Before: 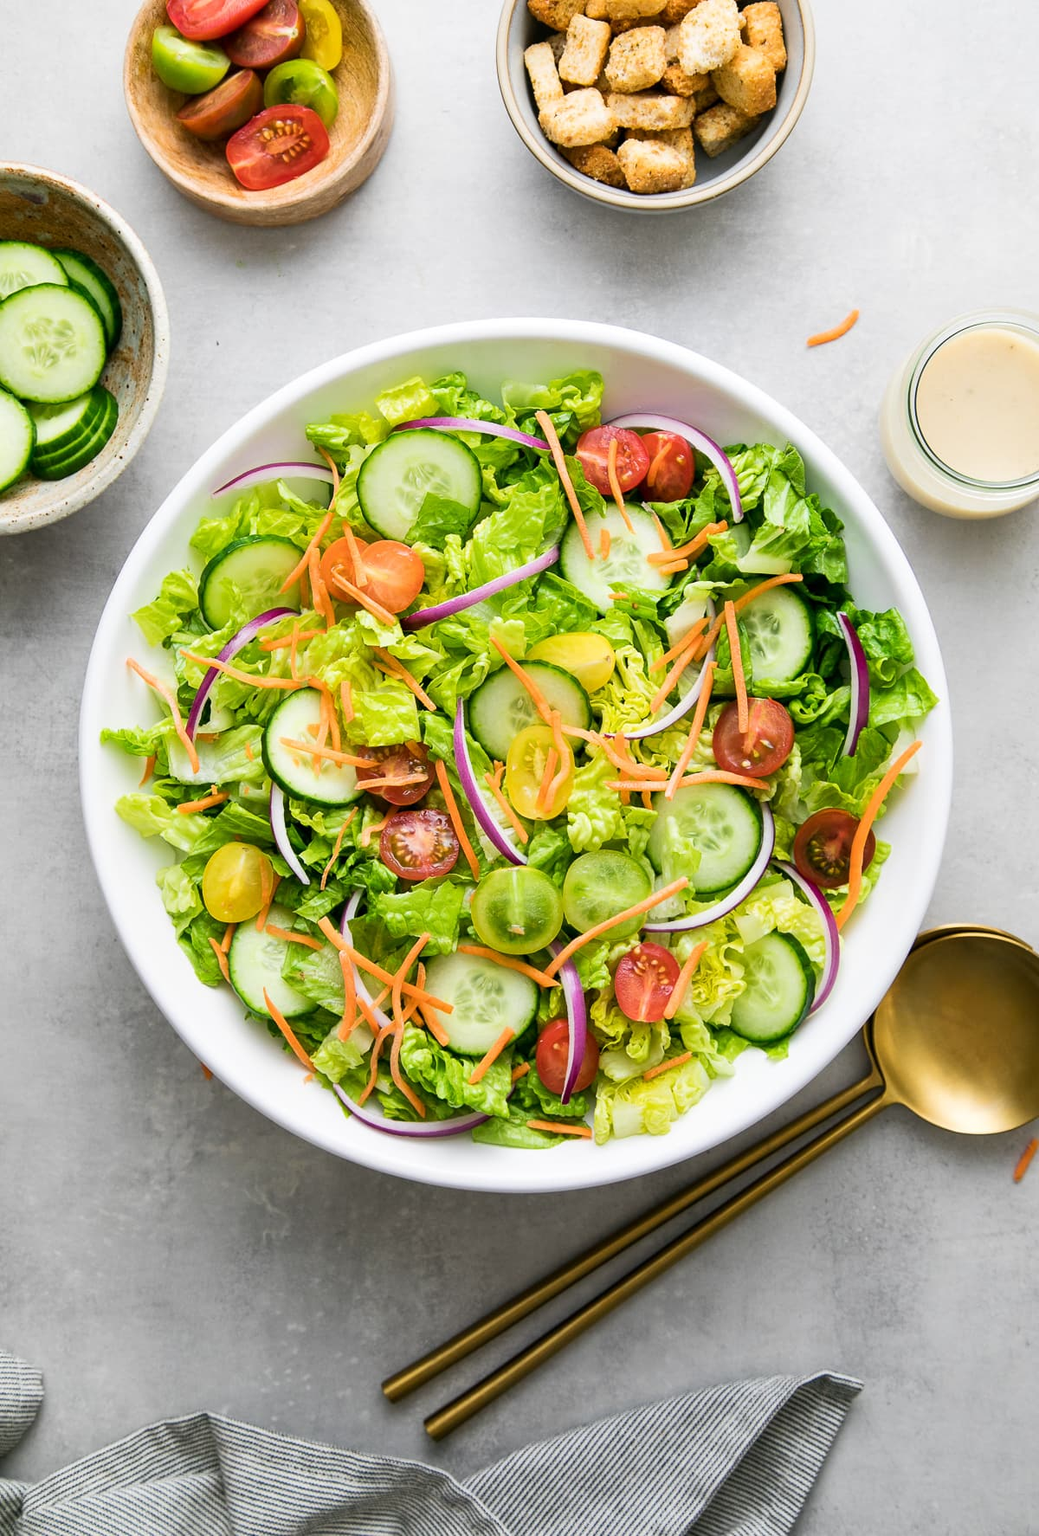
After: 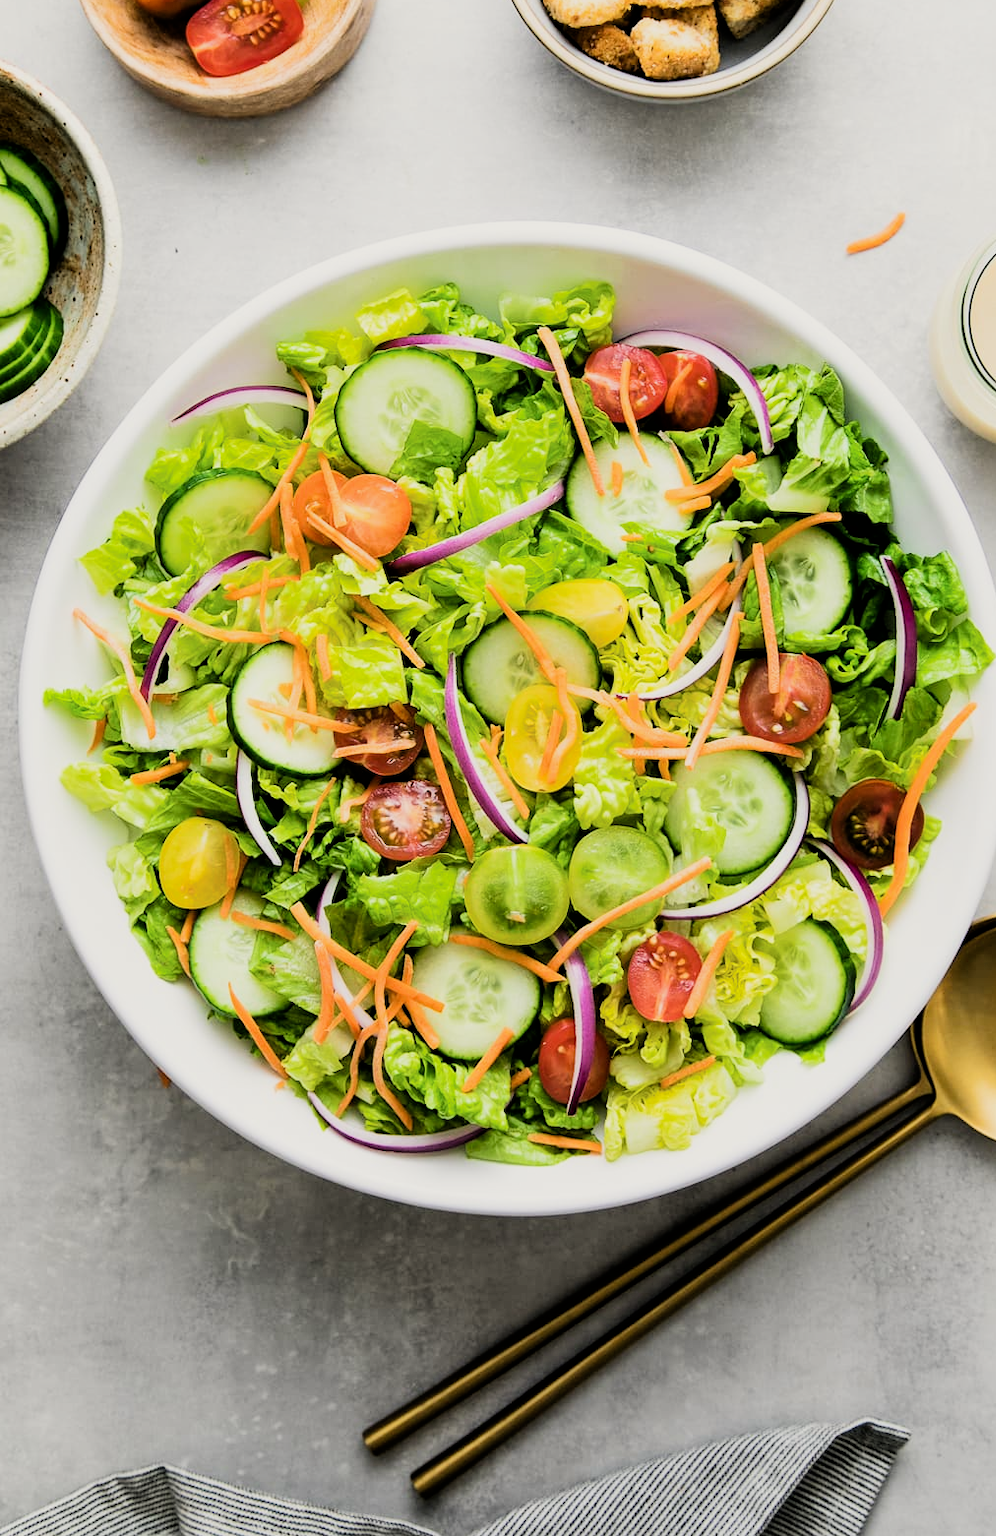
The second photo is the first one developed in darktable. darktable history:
crop: left 6.022%, top 8.015%, right 9.542%, bottom 3.955%
color correction: highlights b* 2.98
filmic rgb: black relative exposure -5.12 EV, white relative exposure 3.98 EV, hardness 2.91, contrast 1.396, highlights saturation mix -28.7%
